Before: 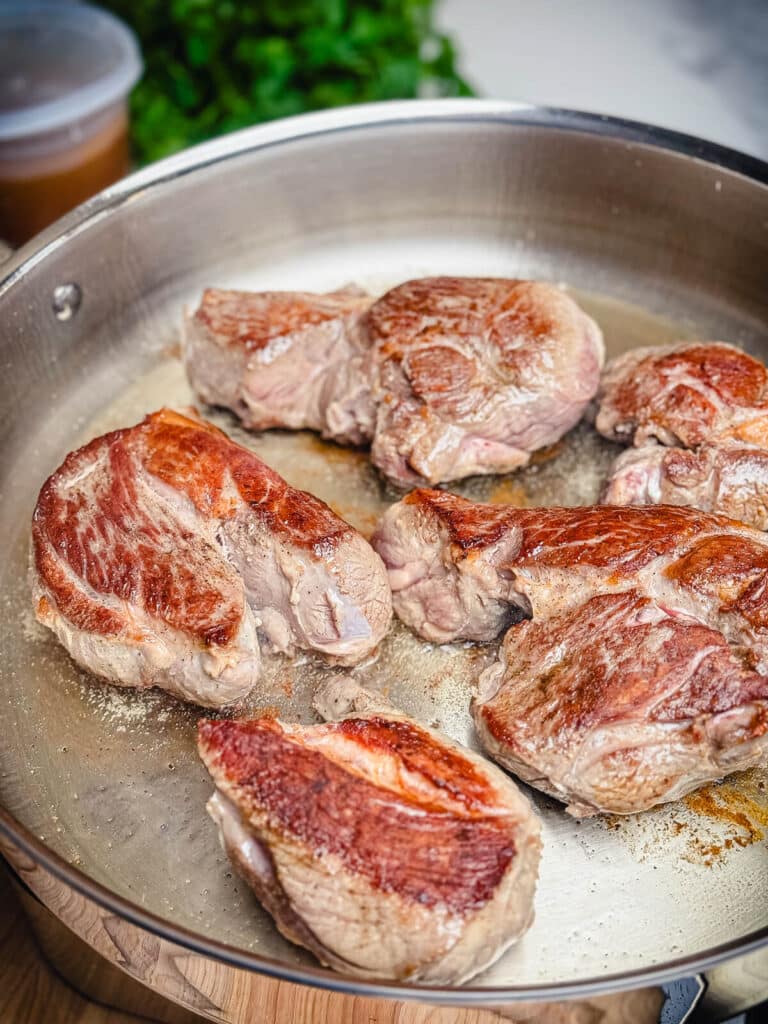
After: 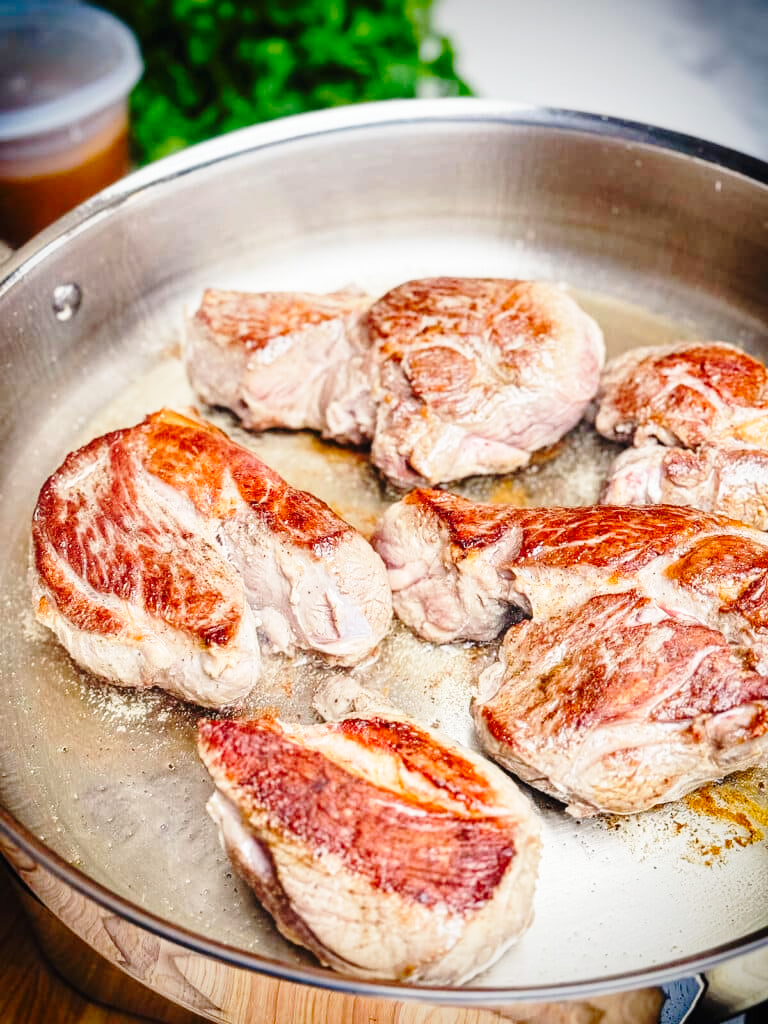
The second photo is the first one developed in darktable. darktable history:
vignetting: saturation 0.38
base curve: curves: ch0 [(0, 0) (0.028, 0.03) (0.121, 0.232) (0.46, 0.748) (0.859, 0.968) (1, 1)], preserve colors none
